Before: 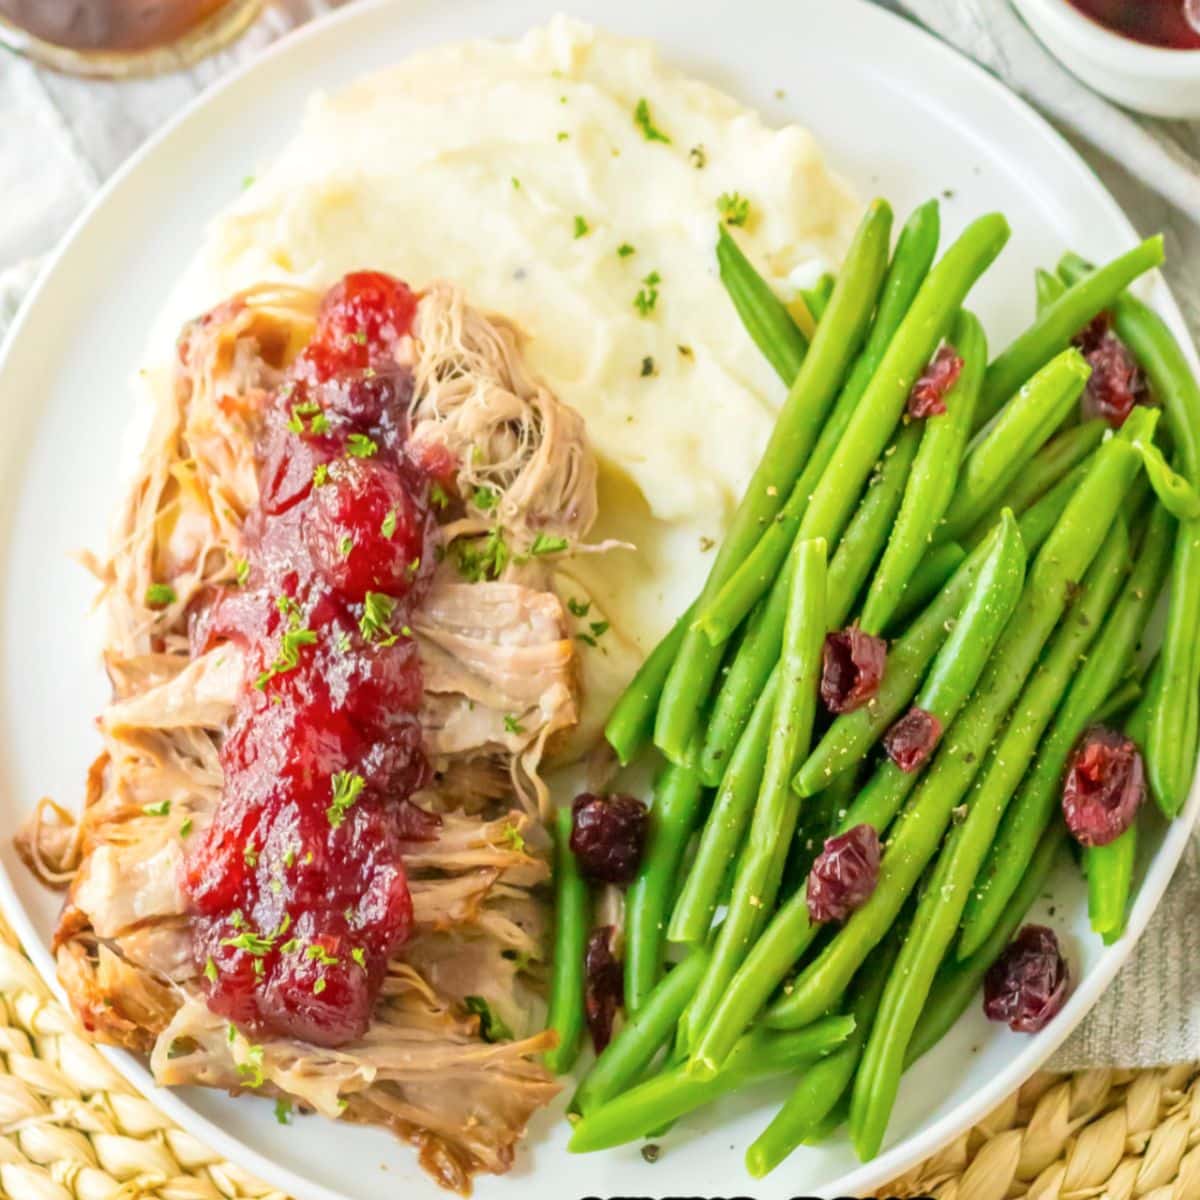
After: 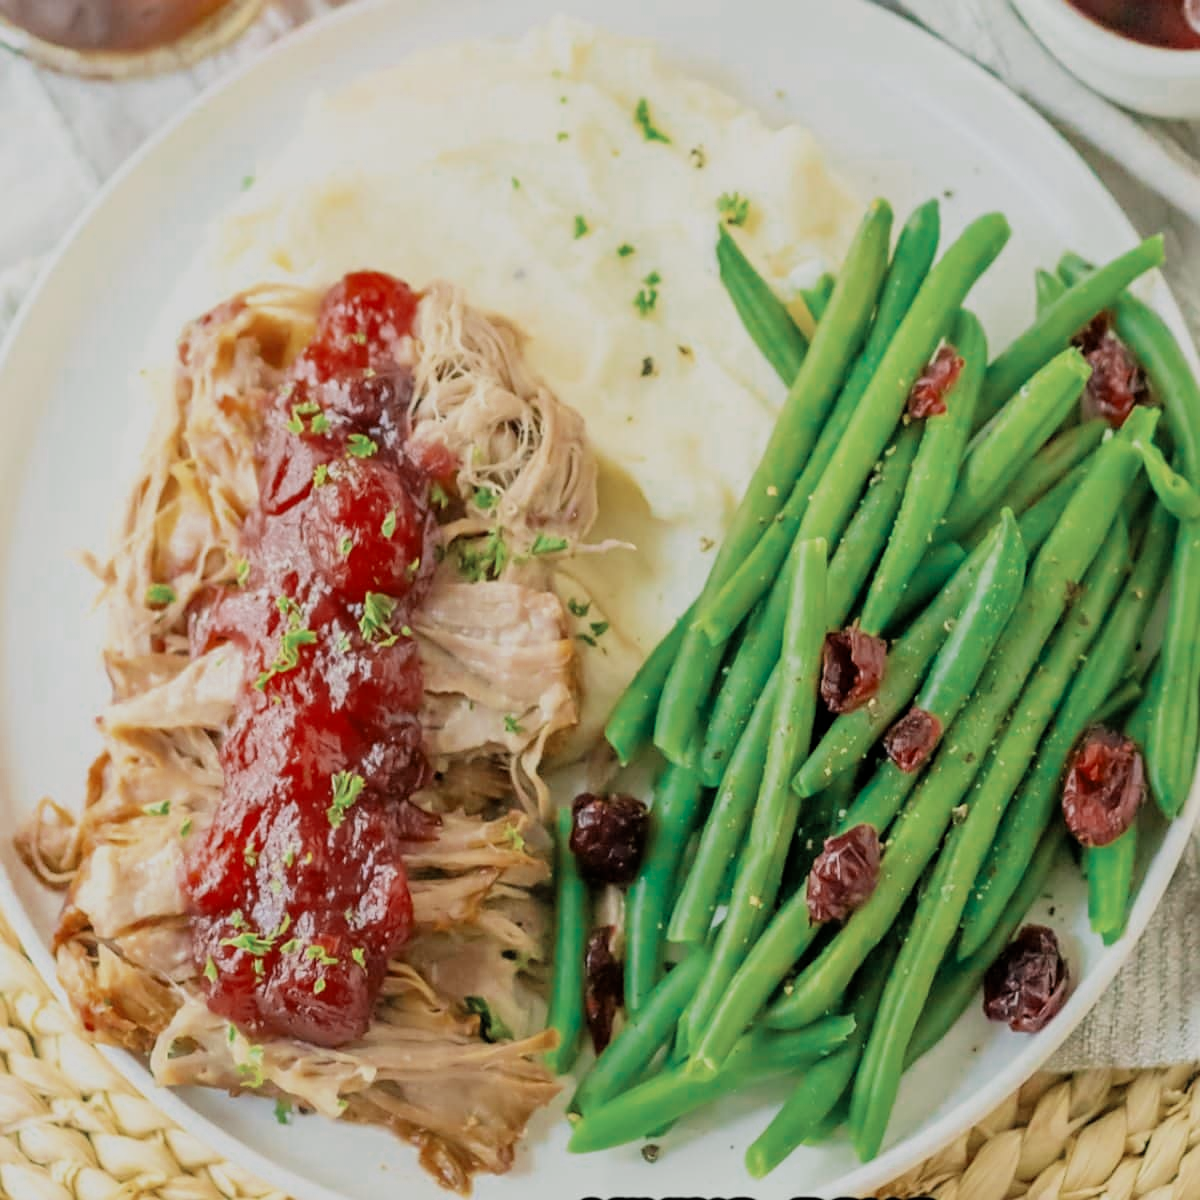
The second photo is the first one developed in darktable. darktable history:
filmic rgb: black relative exposure -7.65 EV, white relative exposure 4.56 EV, hardness 3.61, color science v6 (2022)
sharpen: radius 1.864, amount 0.398, threshold 1.271
color zones: curves: ch0 [(0, 0.5) (0.125, 0.4) (0.25, 0.5) (0.375, 0.4) (0.5, 0.4) (0.625, 0.35) (0.75, 0.35) (0.875, 0.5)]; ch1 [(0, 0.35) (0.125, 0.45) (0.25, 0.35) (0.375, 0.35) (0.5, 0.35) (0.625, 0.35) (0.75, 0.45) (0.875, 0.35)]; ch2 [(0, 0.6) (0.125, 0.5) (0.25, 0.5) (0.375, 0.6) (0.5, 0.6) (0.625, 0.5) (0.75, 0.5) (0.875, 0.5)]
